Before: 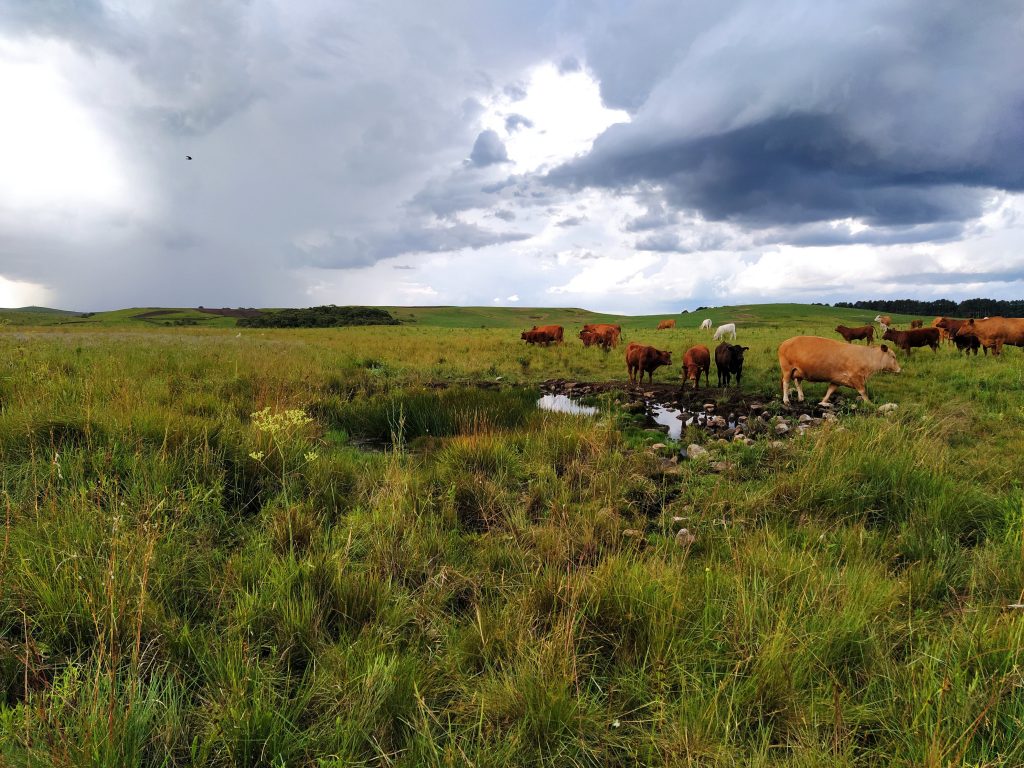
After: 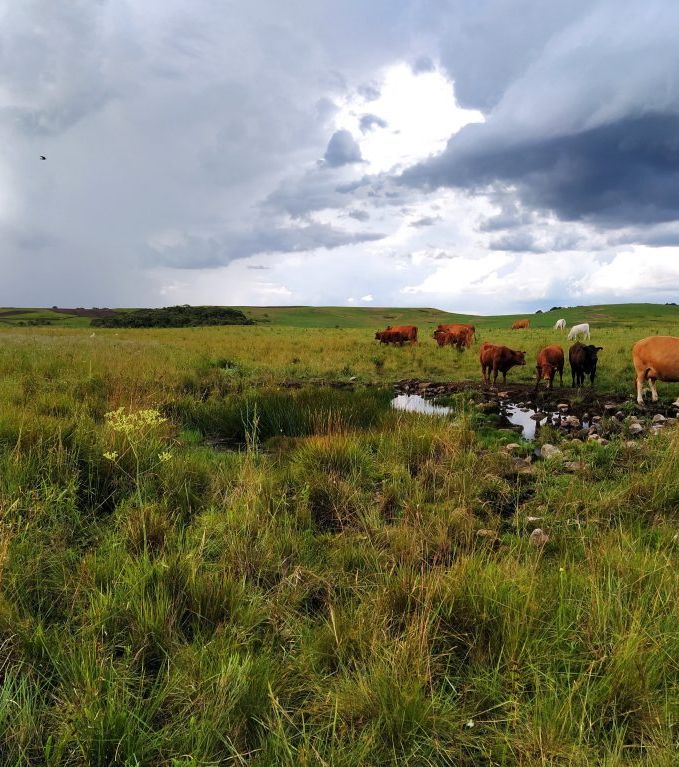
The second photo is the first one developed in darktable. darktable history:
crop and rotate: left 14.294%, right 19.391%
